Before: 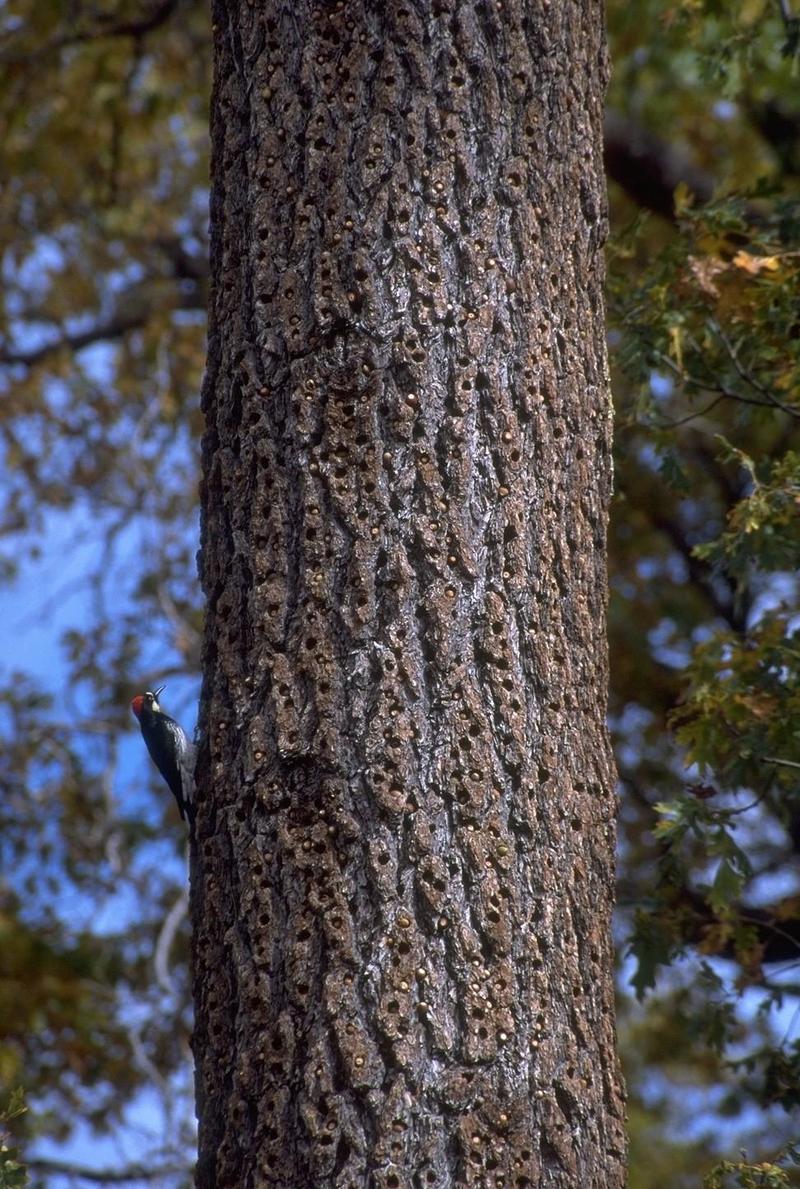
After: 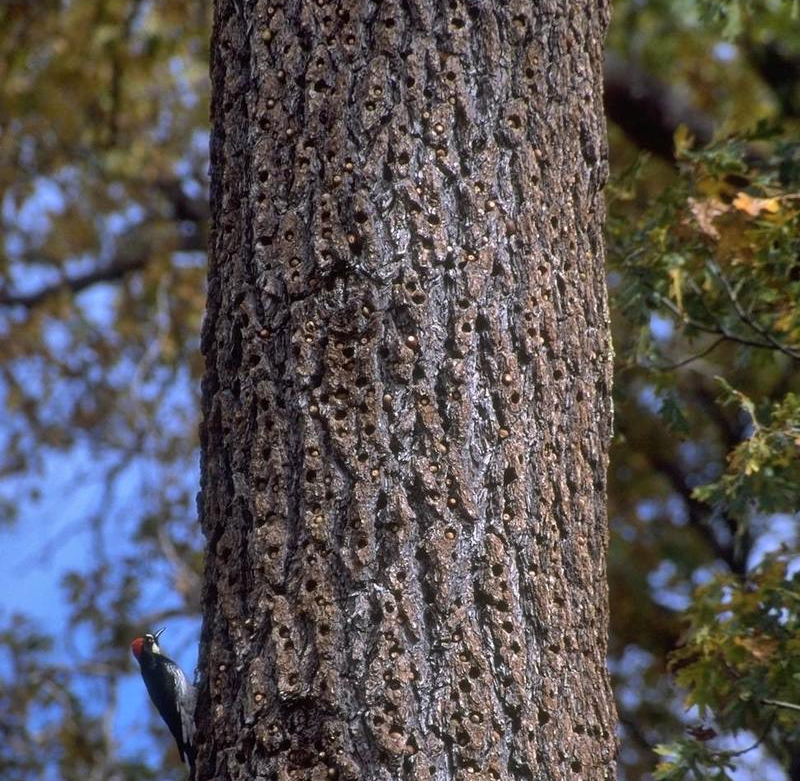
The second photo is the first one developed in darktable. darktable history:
shadows and highlights: soften with gaussian
crop and rotate: top 4.938%, bottom 29.376%
